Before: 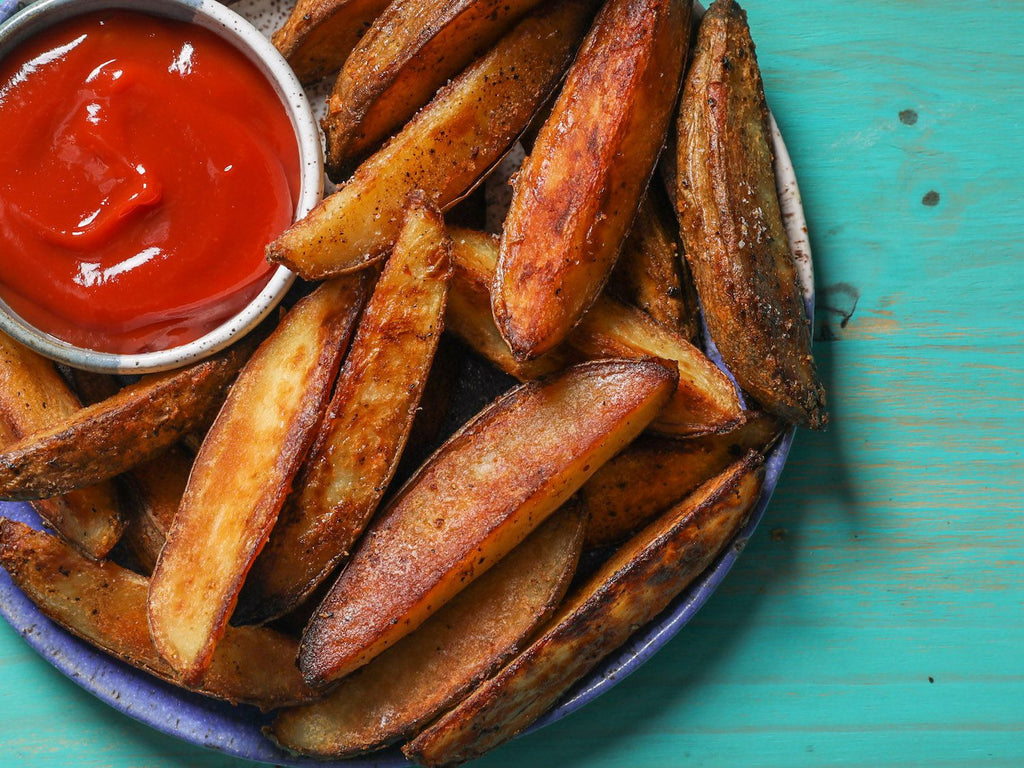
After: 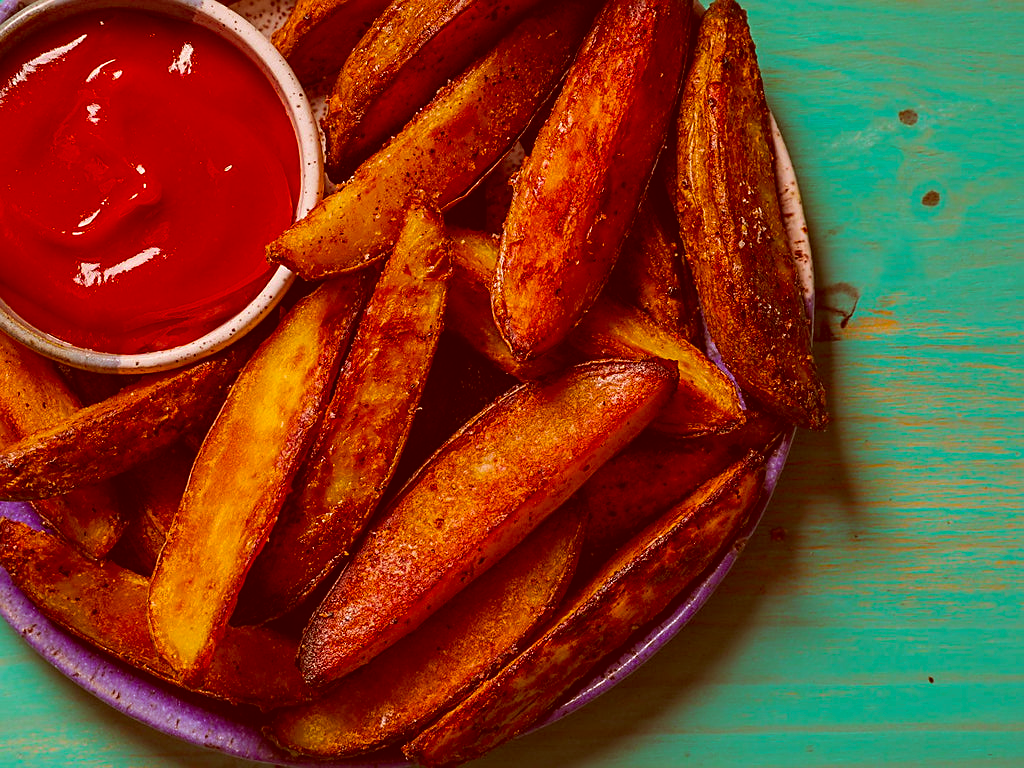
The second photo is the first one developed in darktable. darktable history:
color balance rgb: power › luminance -3.791%, power › chroma 0.555%, power › hue 41.4°, linear chroma grading › global chroma 19.871%, perceptual saturation grading › global saturation 60.163%, perceptual saturation grading › highlights 21.024%, perceptual saturation grading › shadows -49.573%
shadows and highlights: radius 121.26, shadows 21.57, white point adjustment -9.56, highlights -15.71, soften with gaussian
color correction: highlights a* 9.54, highlights b* 8.55, shadows a* 39.61, shadows b* 39.76, saturation 0.793
tone curve: curves: ch0 [(0, 0) (0.003, 0.003) (0.011, 0.011) (0.025, 0.024) (0.044, 0.043) (0.069, 0.068) (0.1, 0.098) (0.136, 0.133) (0.177, 0.174) (0.224, 0.22) (0.277, 0.272) (0.335, 0.329) (0.399, 0.391) (0.468, 0.459) (0.543, 0.545) (0.623, 0.625) (0.709, 0.711) (0.801, 0.802) (0.898, 0.898) (1, 1)], preserve colors none
sharpen: on, module defaults
